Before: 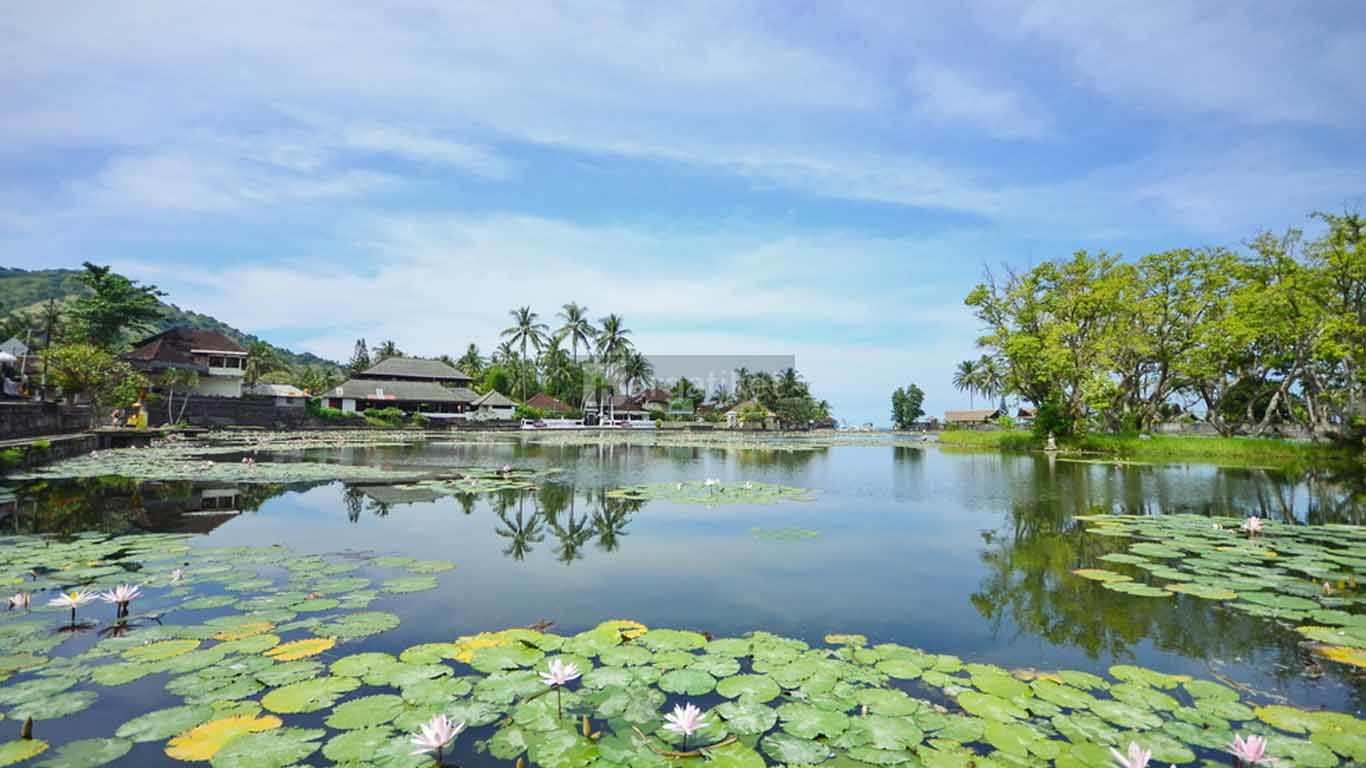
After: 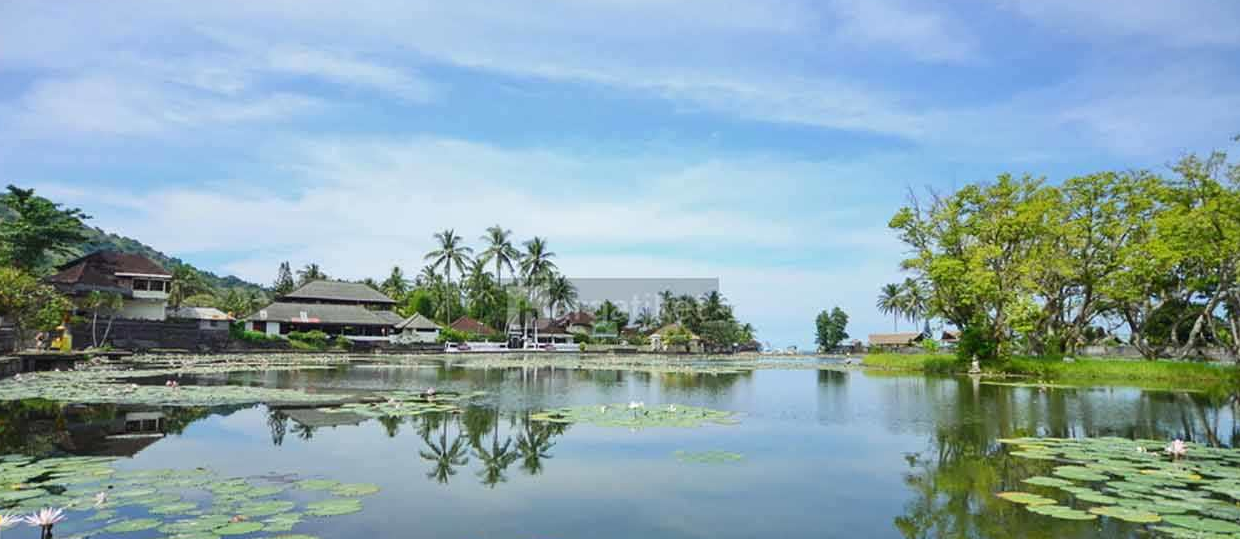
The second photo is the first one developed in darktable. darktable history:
crop: left 5.59%, top 10.031%, right 3.595%, bottom 19.243%
